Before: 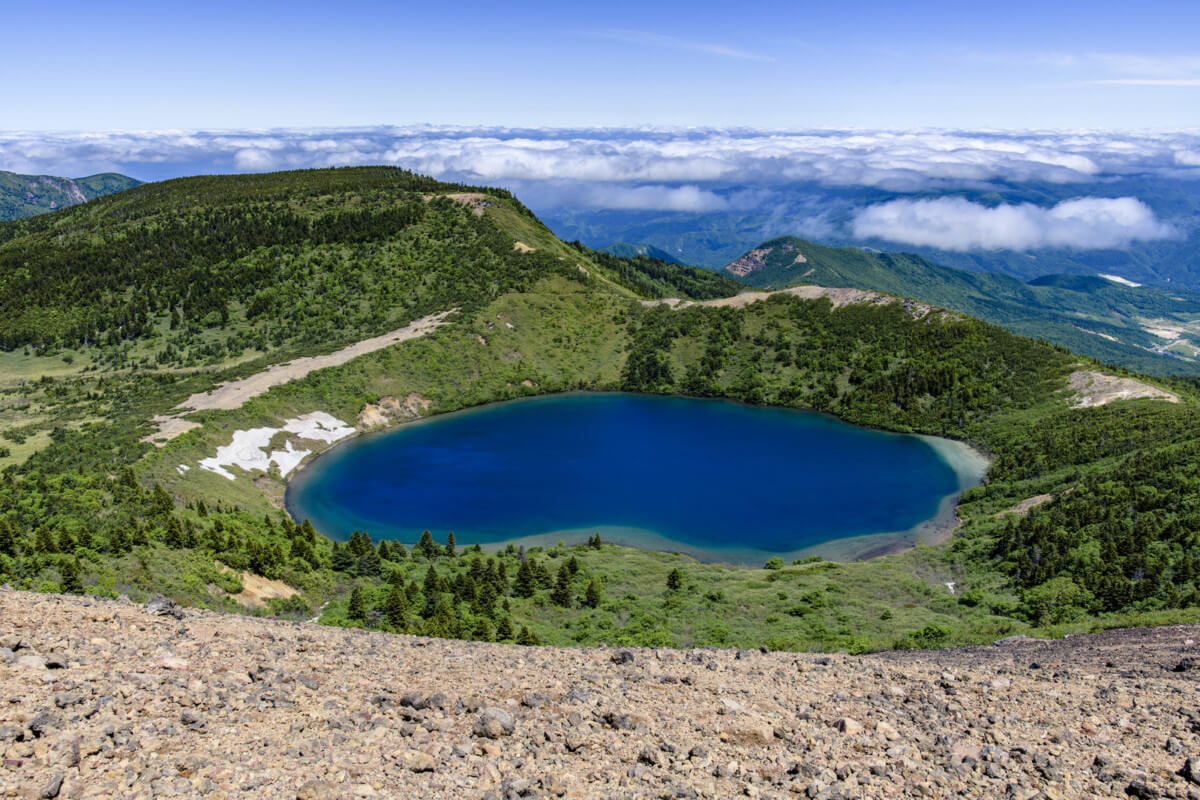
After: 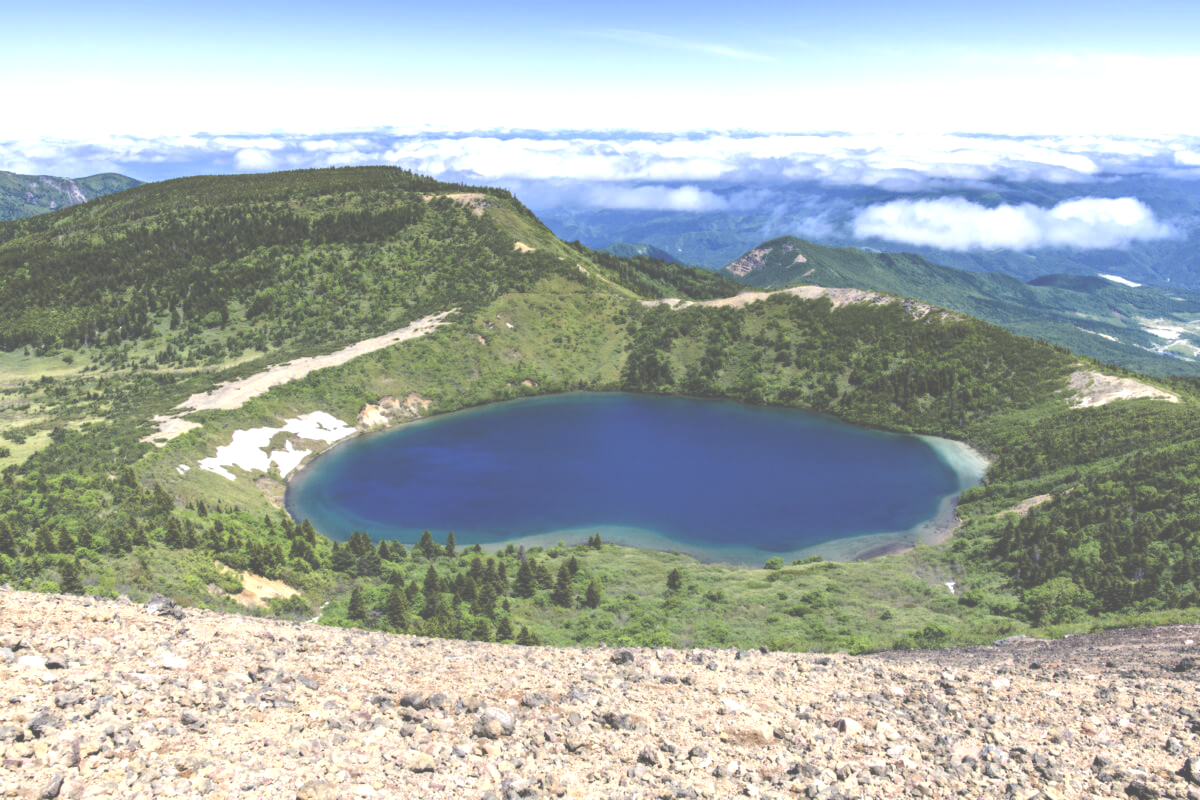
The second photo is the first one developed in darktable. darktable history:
levels: levels [0.052, 0.496, 0.908]
exposure: black level correction -0.072, exposure 0.503 EV, compensate highlight preservation false
contrast equalizer: octaves 7, y [[0.5 ×4, 0.467, 0.376], [0.5 ×6], [0.5 ×6], [0 ×6], [0 ×6]]
